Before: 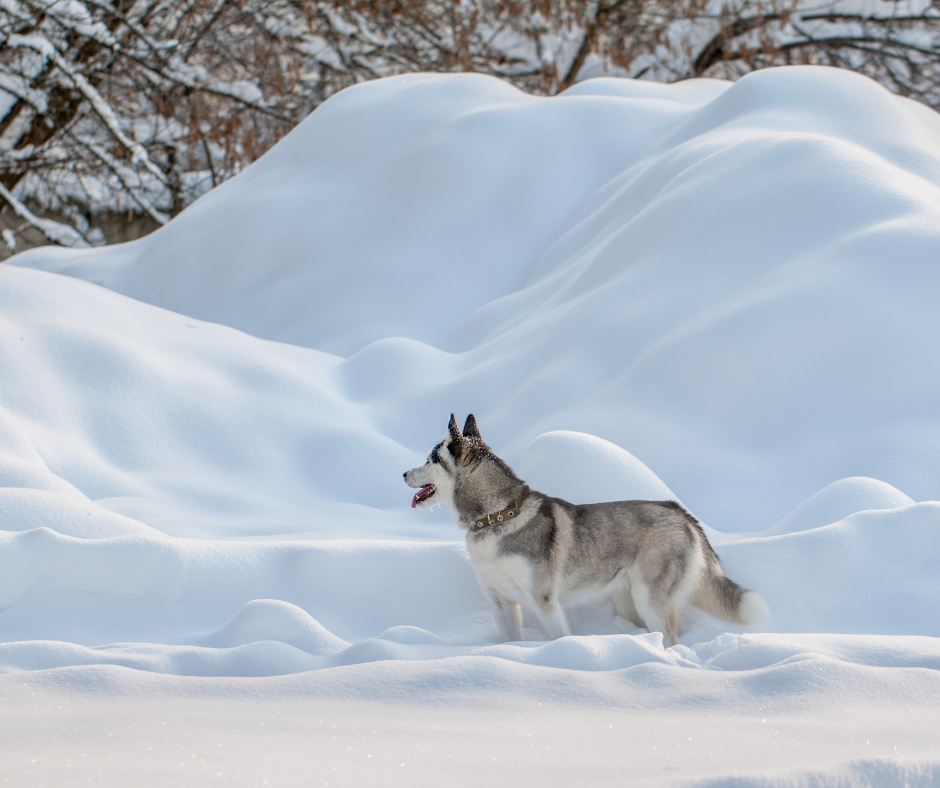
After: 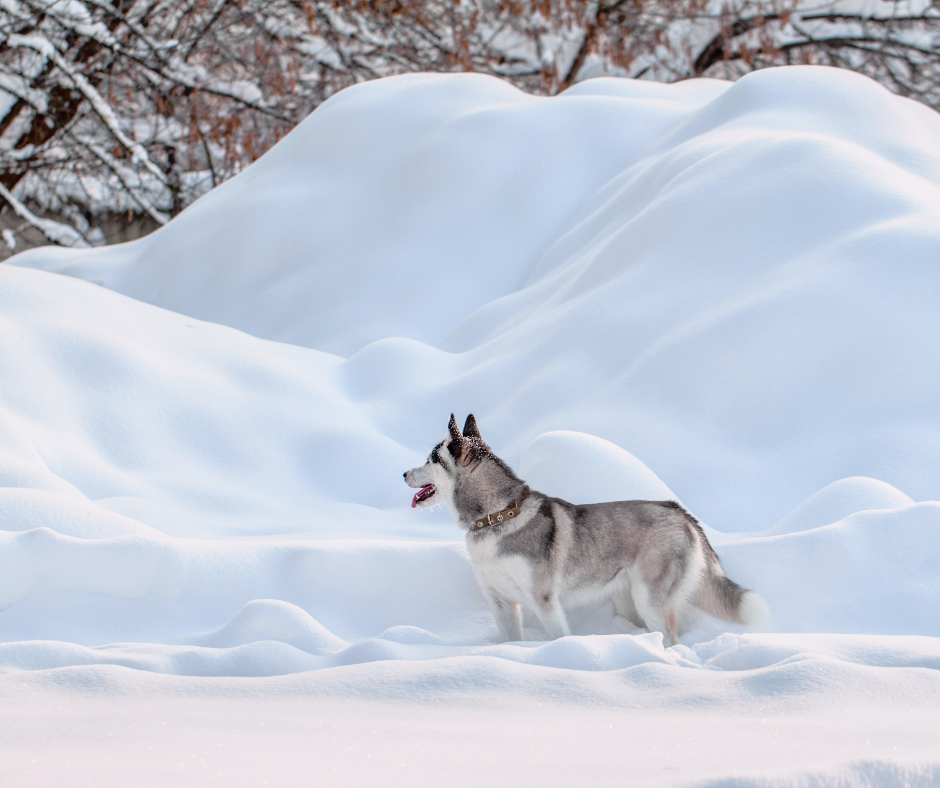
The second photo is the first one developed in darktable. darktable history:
tone curve: curves: ch0 [(0, 0.009) (0.105, 0.08) (0.195, 0.18) (0.283, 0.316) (0.384, 0.434) (0.485, 0.531) (0.638, 0.69) (0.81, 0.872) (1, 0.977)]; ch1 [(0, 0) (0.161, 0.092) (0.35, 0.33) (0.379, 0.401) (0.456, 0.469) (0.498, 0.502) (0.52, 0.536) (0.586, 0.617) (0.635, 0.655) (1, 1)]; ch2 [(0, 0) (0.371, 0.362) (0.437, 0.437) (0.483, 0.484) (0.53, 0.515) (0.56, 0.571) (0.622, 0.606) (1, 1)], color space Lab, independent channels, preserve colors none
